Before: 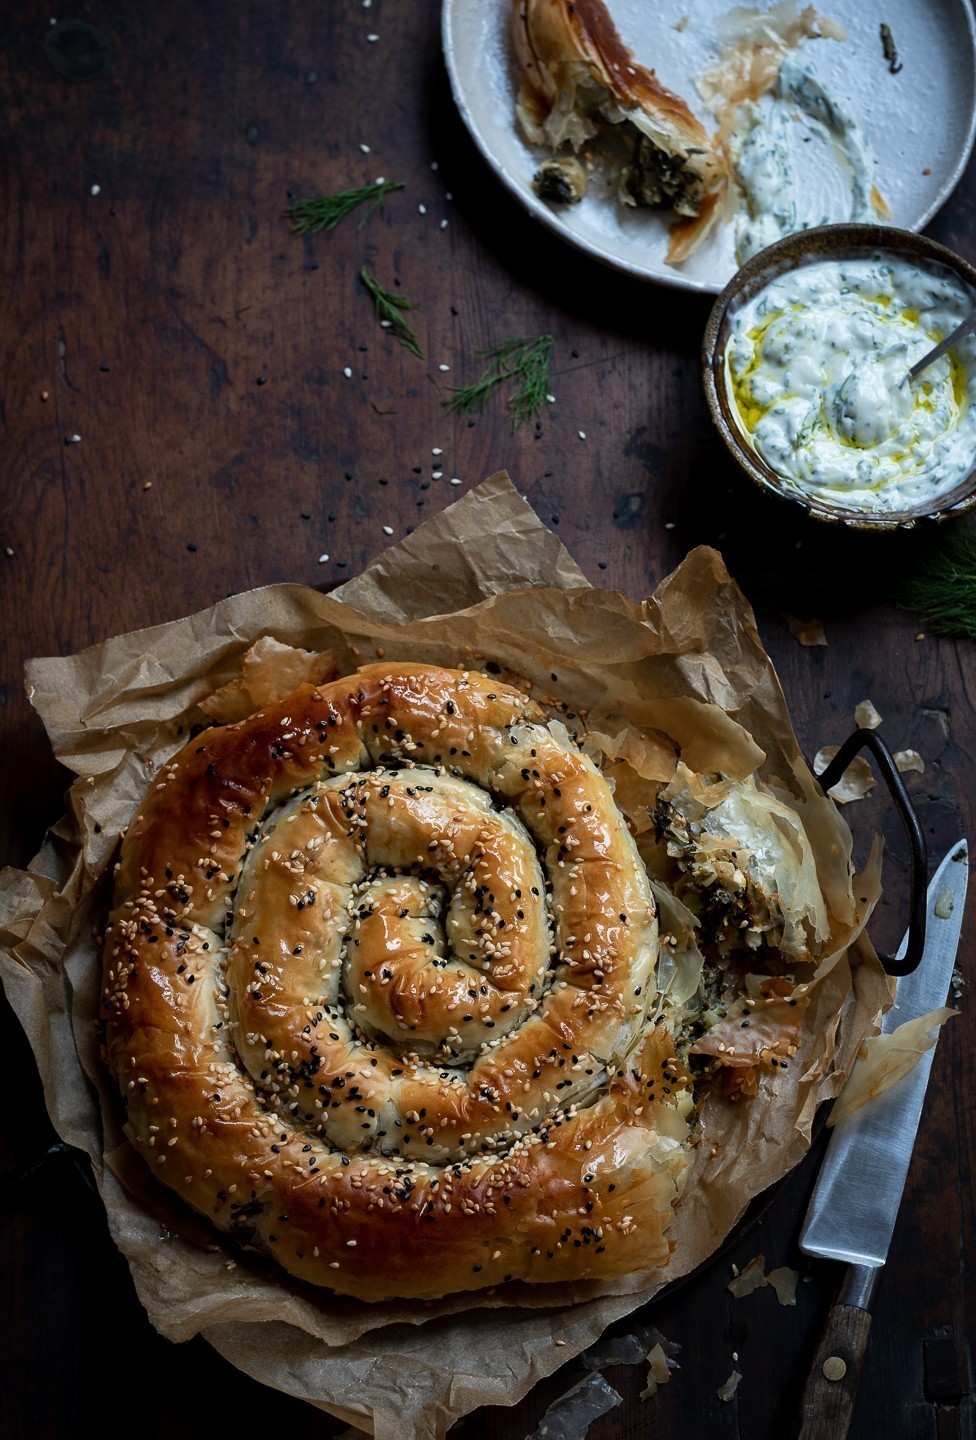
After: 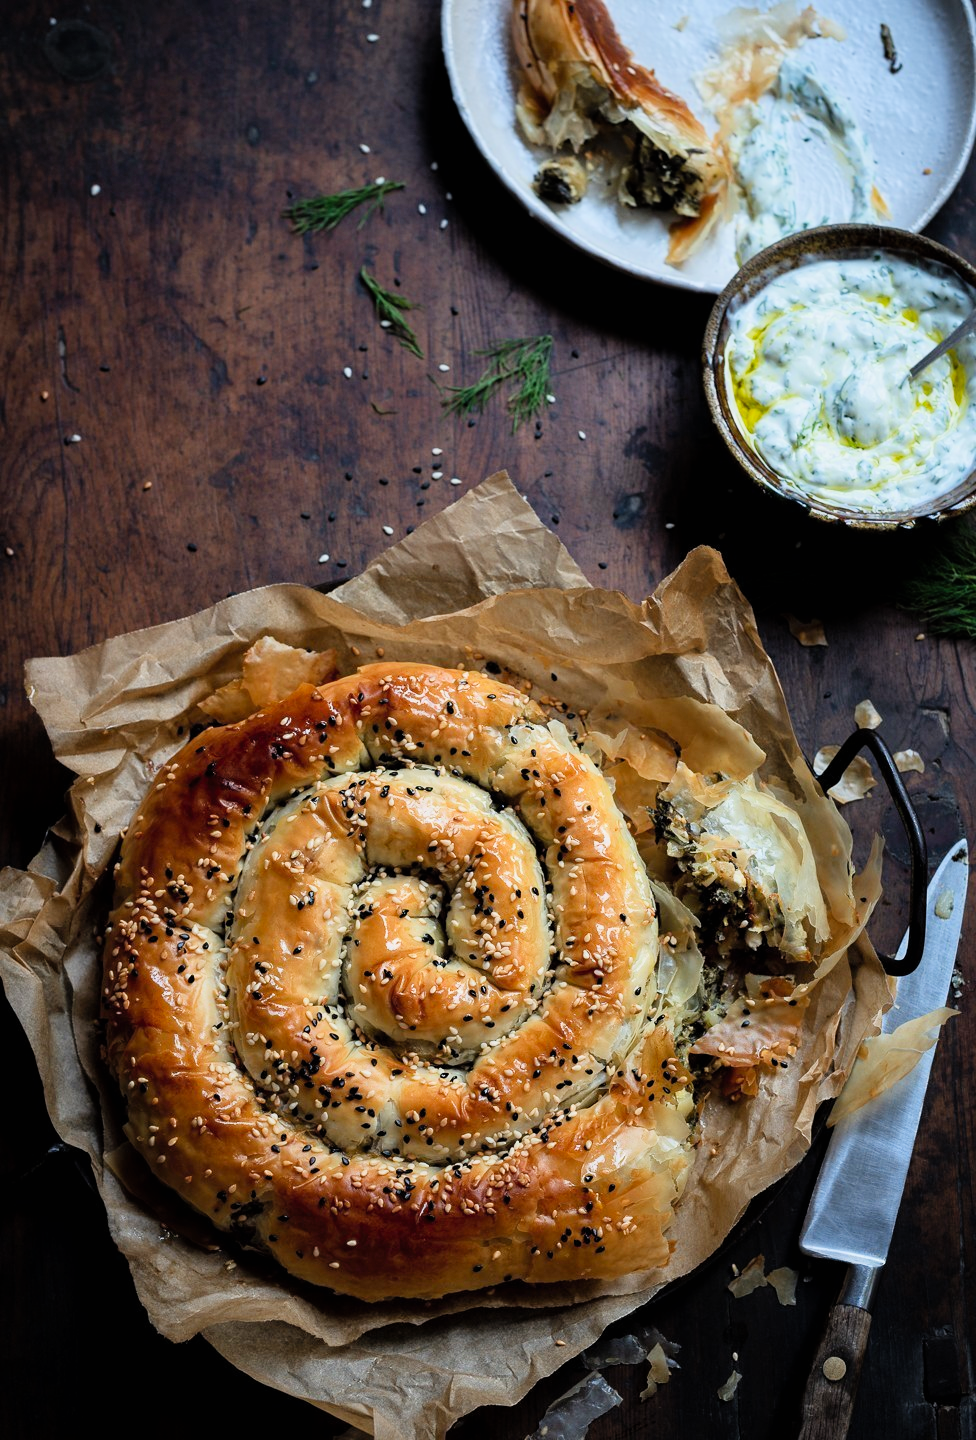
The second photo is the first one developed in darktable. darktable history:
contrast brightness saturation: contrast 0.074, brightness 0.078, saturation 0.18
filmic rgb: black relative exposure -7.97 EV, white relative exposure 3.94 EV, hardness 4.22
exposure: black level correction 0, exposure 0.7 EV, compensate highlight preservation false
